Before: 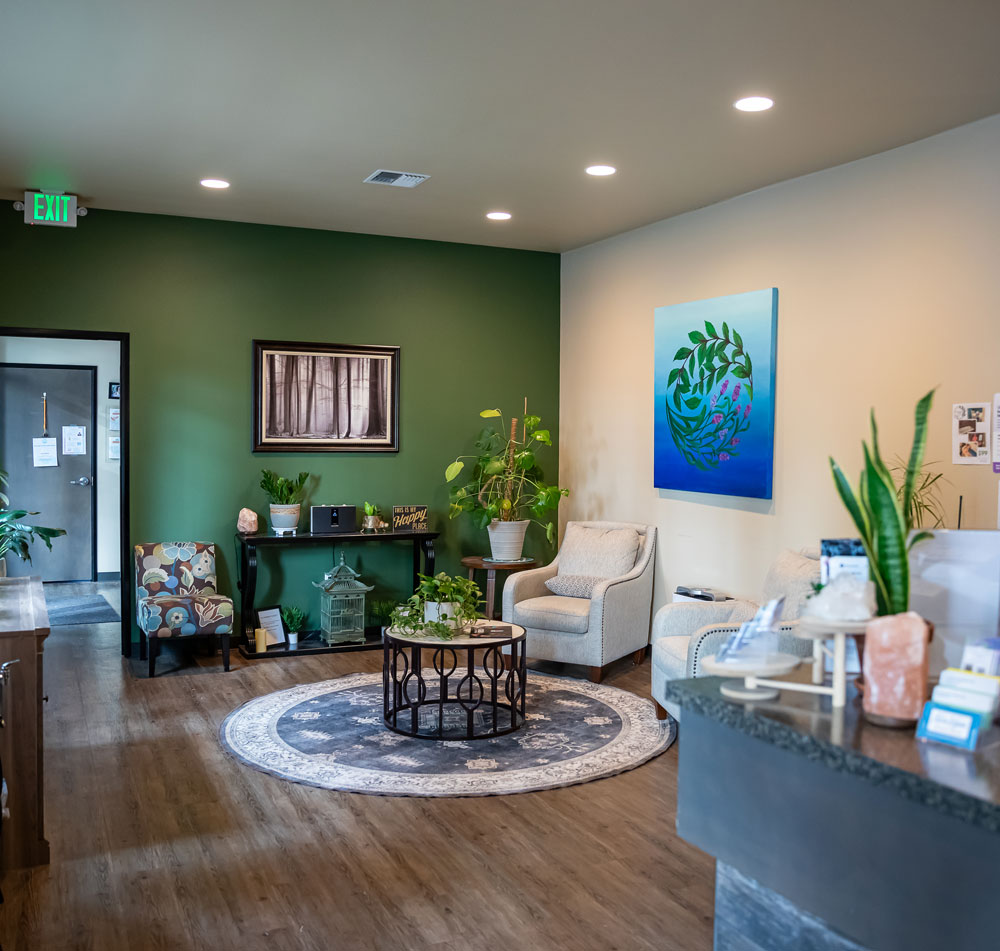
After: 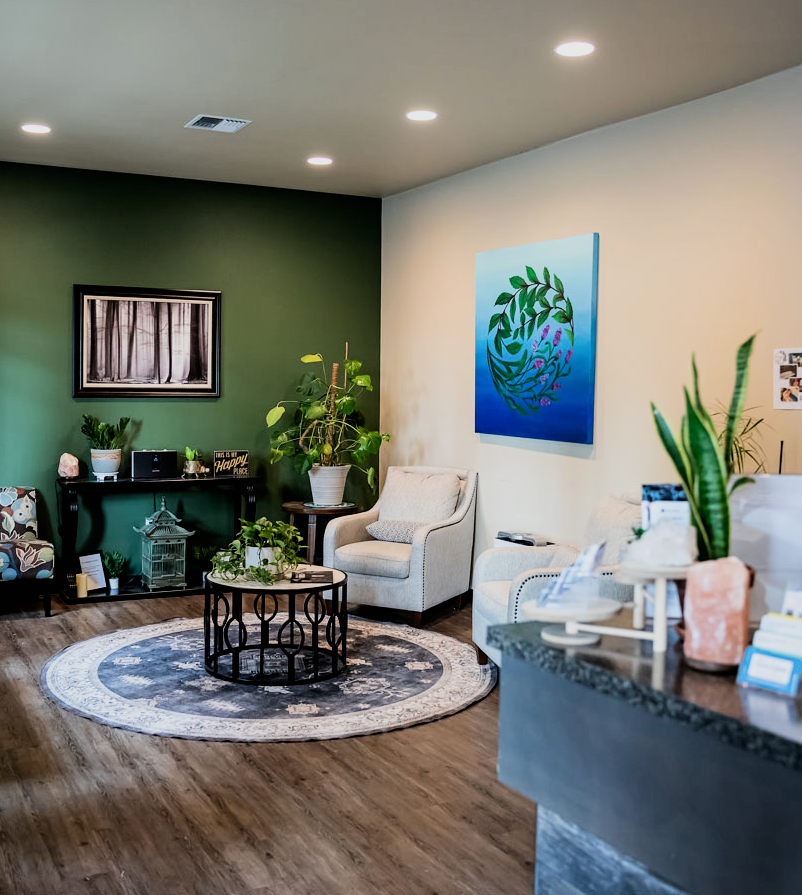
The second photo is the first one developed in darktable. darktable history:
color correction: highlights a* -0.214, highlights b* -0.1
exposure: compensate highlight preservation false
filmic rgb: black relative exposure -5.15 EV, white relative exposure 3.96 EV, hardness 2.88, contrast 1.299, highlights saturation mix -29.77%
contrast brightness saturation: contrast 0.101, brightness 0.024, saturation 0.021
crop and rotate: left 17.962%, top 5.881%, right 1.824%
